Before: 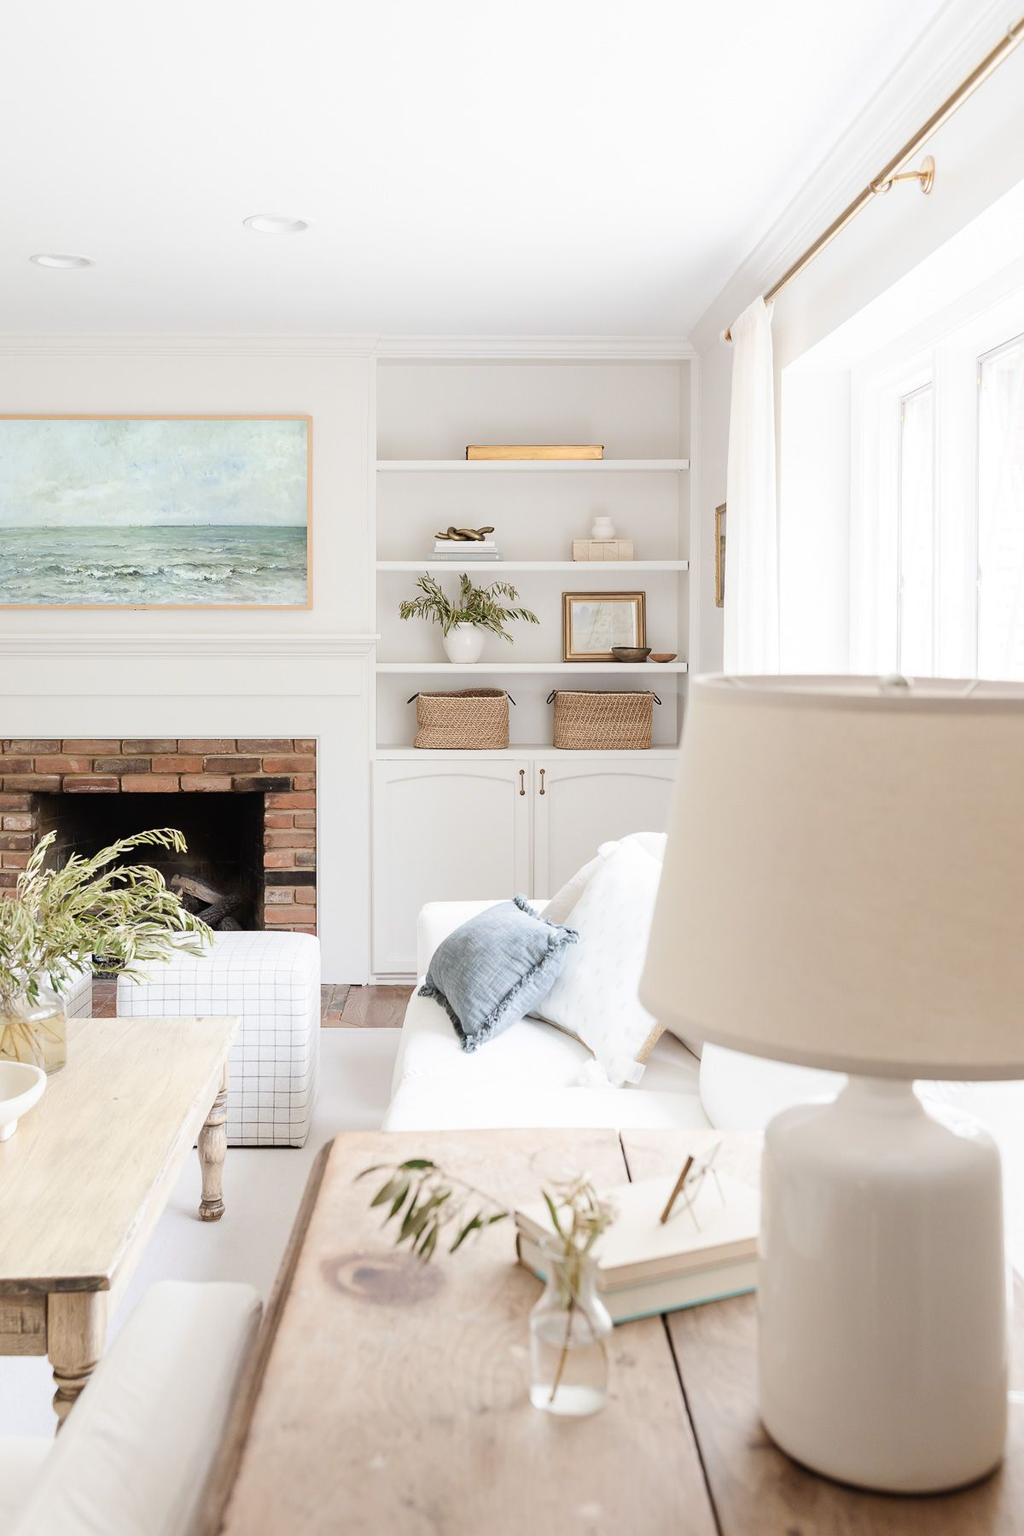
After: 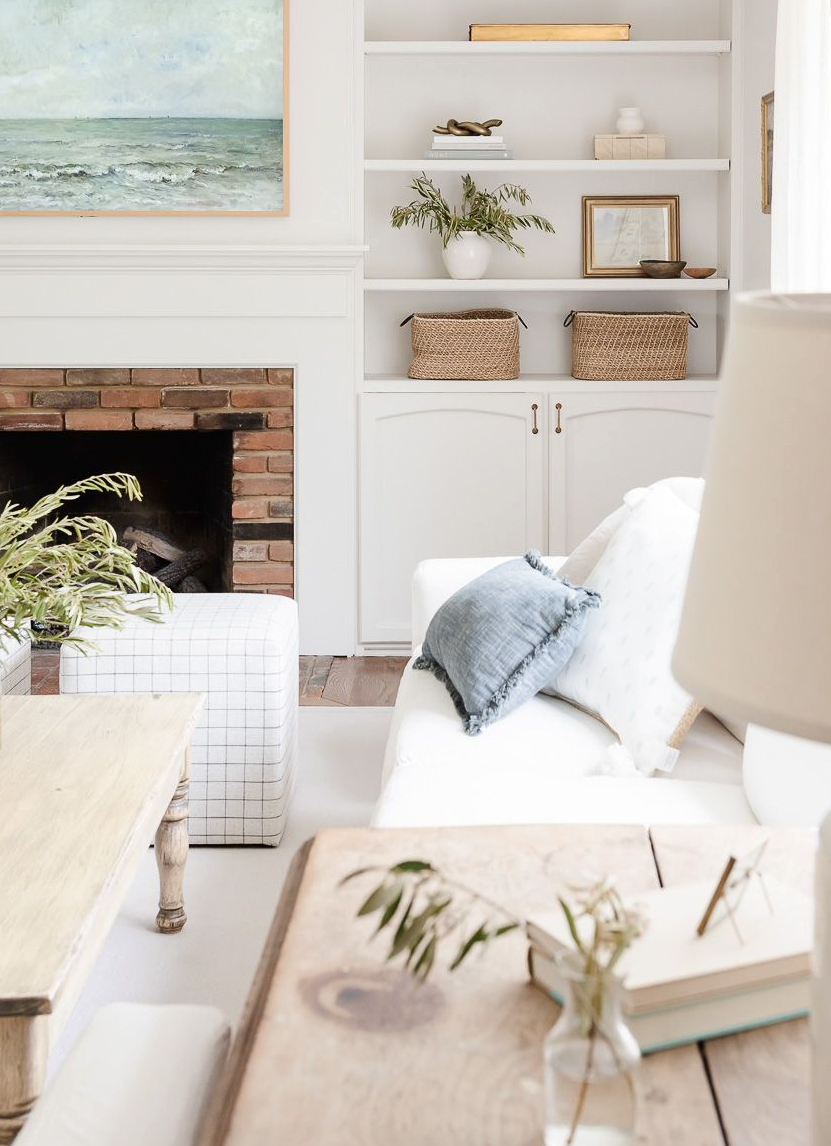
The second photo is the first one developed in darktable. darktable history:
crop: left 6.488%, top 27.668%, right 24.183%, bottom 8.656%
contrast brightness saturation: contrast 0.03, brightness -0.04
